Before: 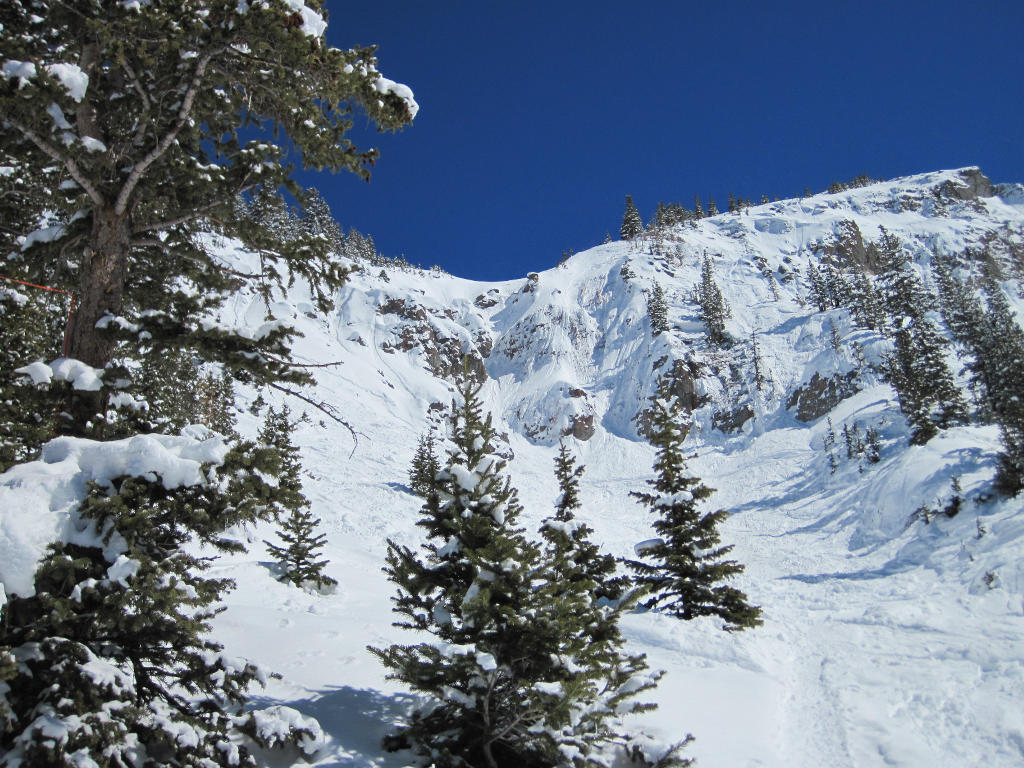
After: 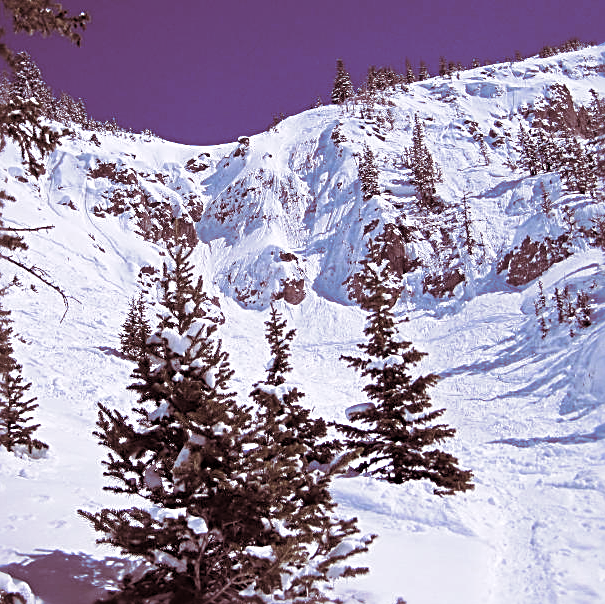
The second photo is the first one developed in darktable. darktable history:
sharpen: radius 2.817, amount 0.715
white balance: red 1.066, blue 1.119
split-toning: shadows › hue 360°
crop and rotate: left 28.256%, top 17.734%, right 12.656%, bottom 3.573%
